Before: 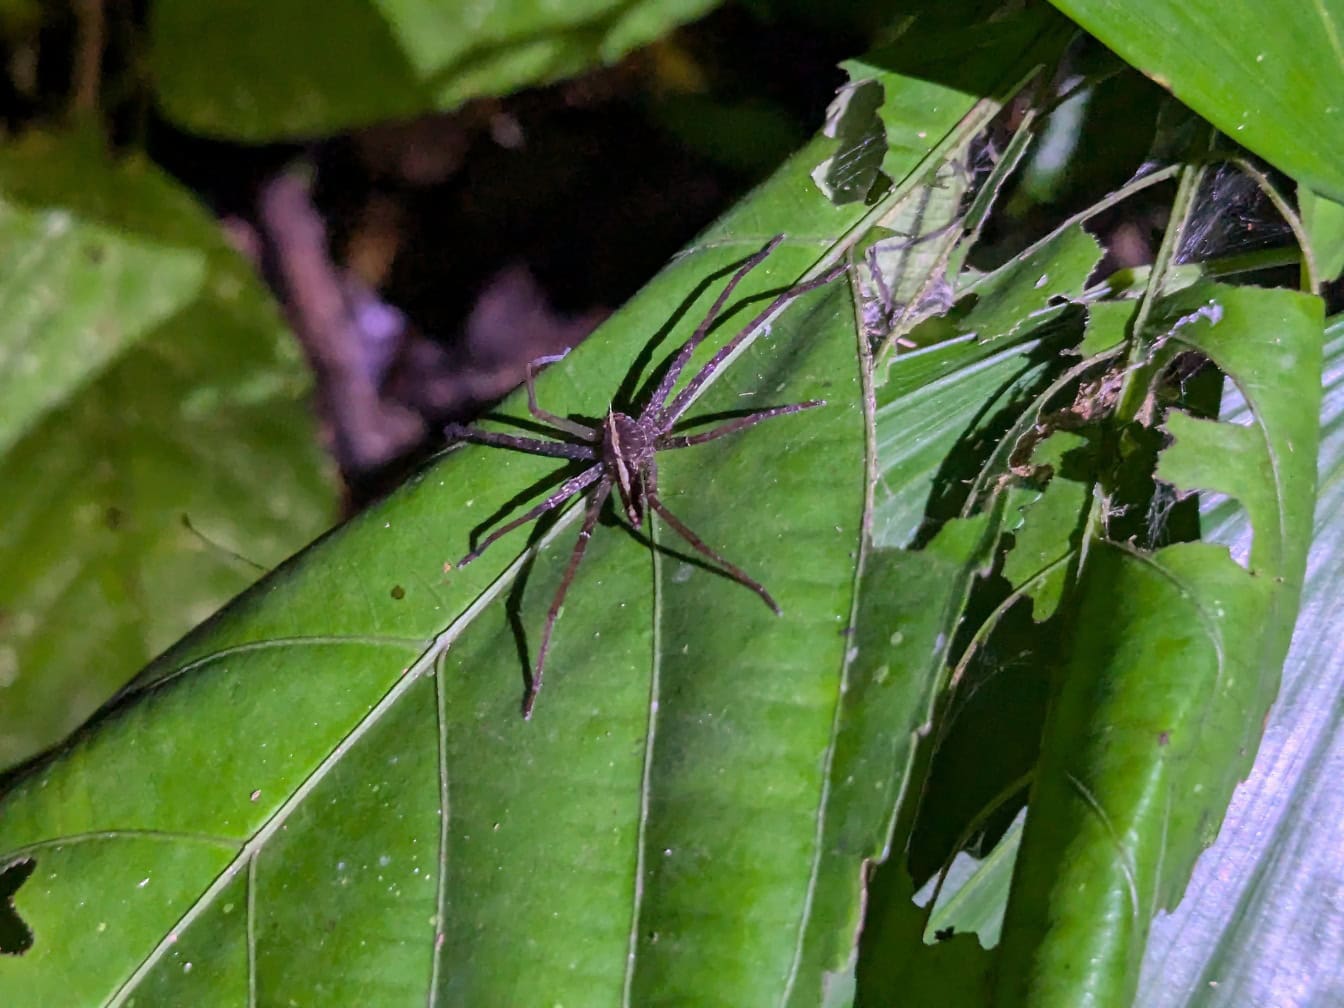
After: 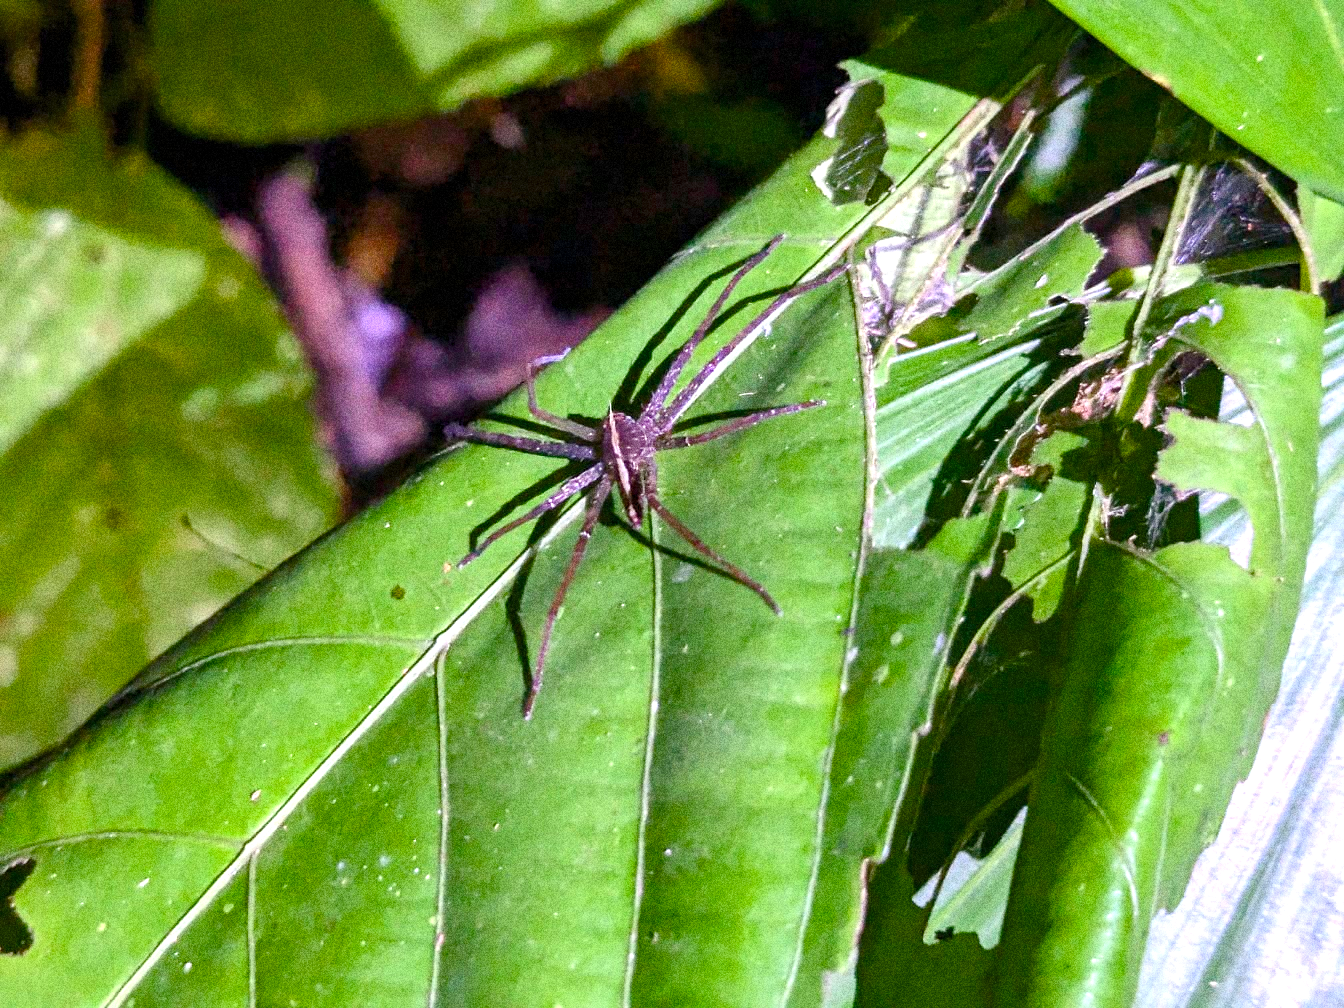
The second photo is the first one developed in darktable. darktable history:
color balance rgb: perceptual saturation grading › global saturation 20%, perceptual saturation grading › highlights -25%, perceptual saturation grading › shadows 50%
grain: coarseness 14.49 ISO, strength 48.04%, mid-tones bias 35%
rgb levels: preserve colors max RGB
exposure: exposure 1 EV, compensate highlight preservation false
